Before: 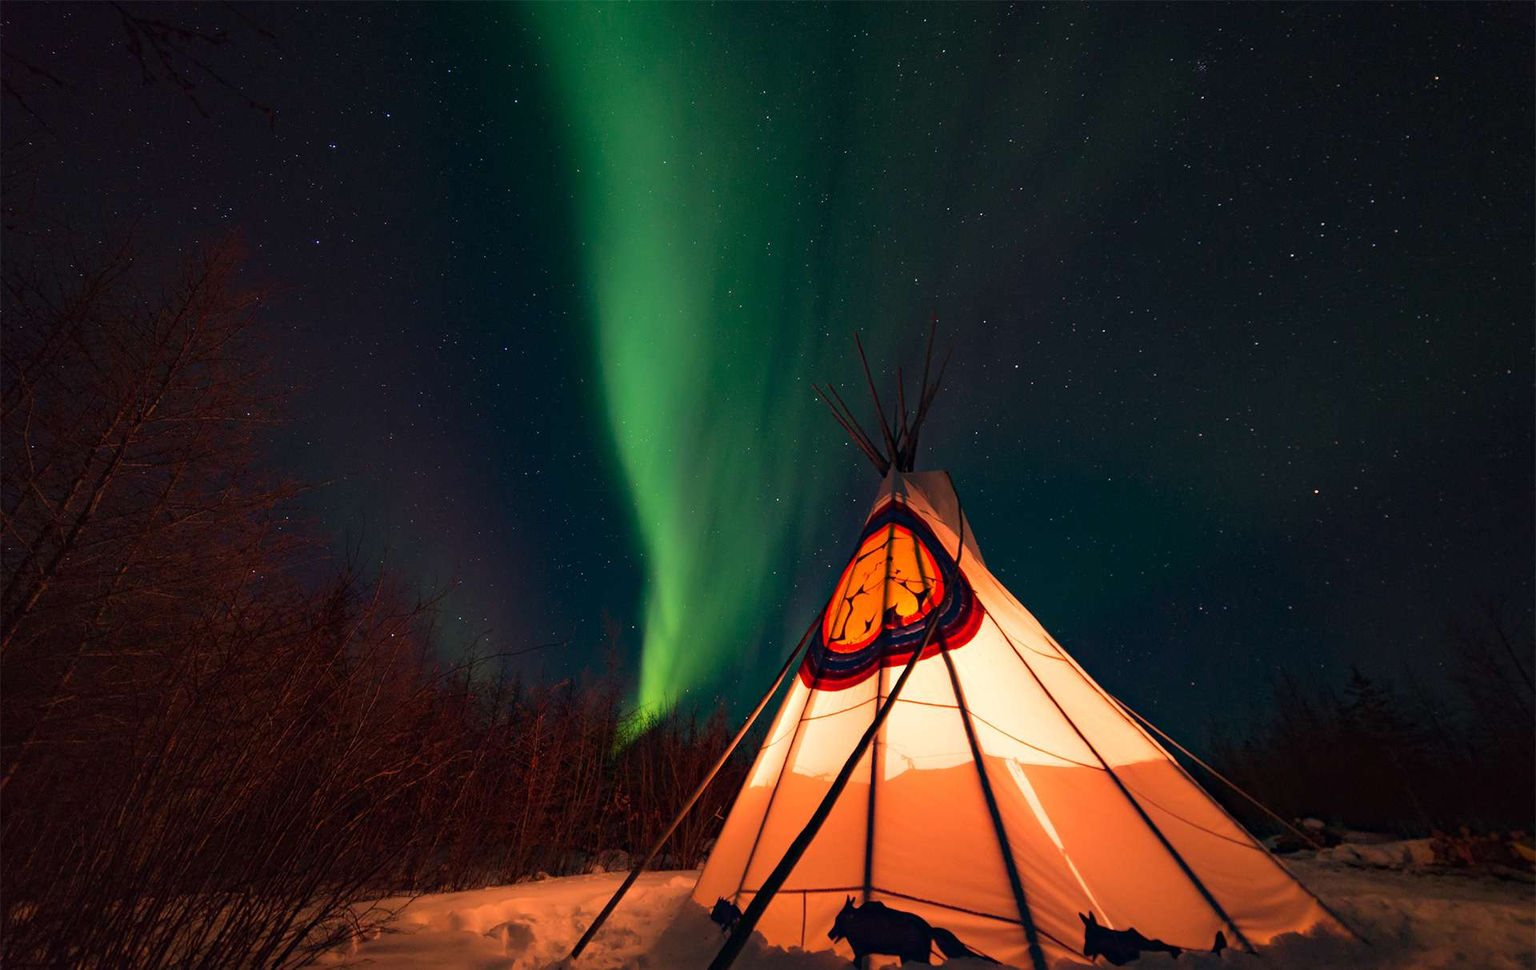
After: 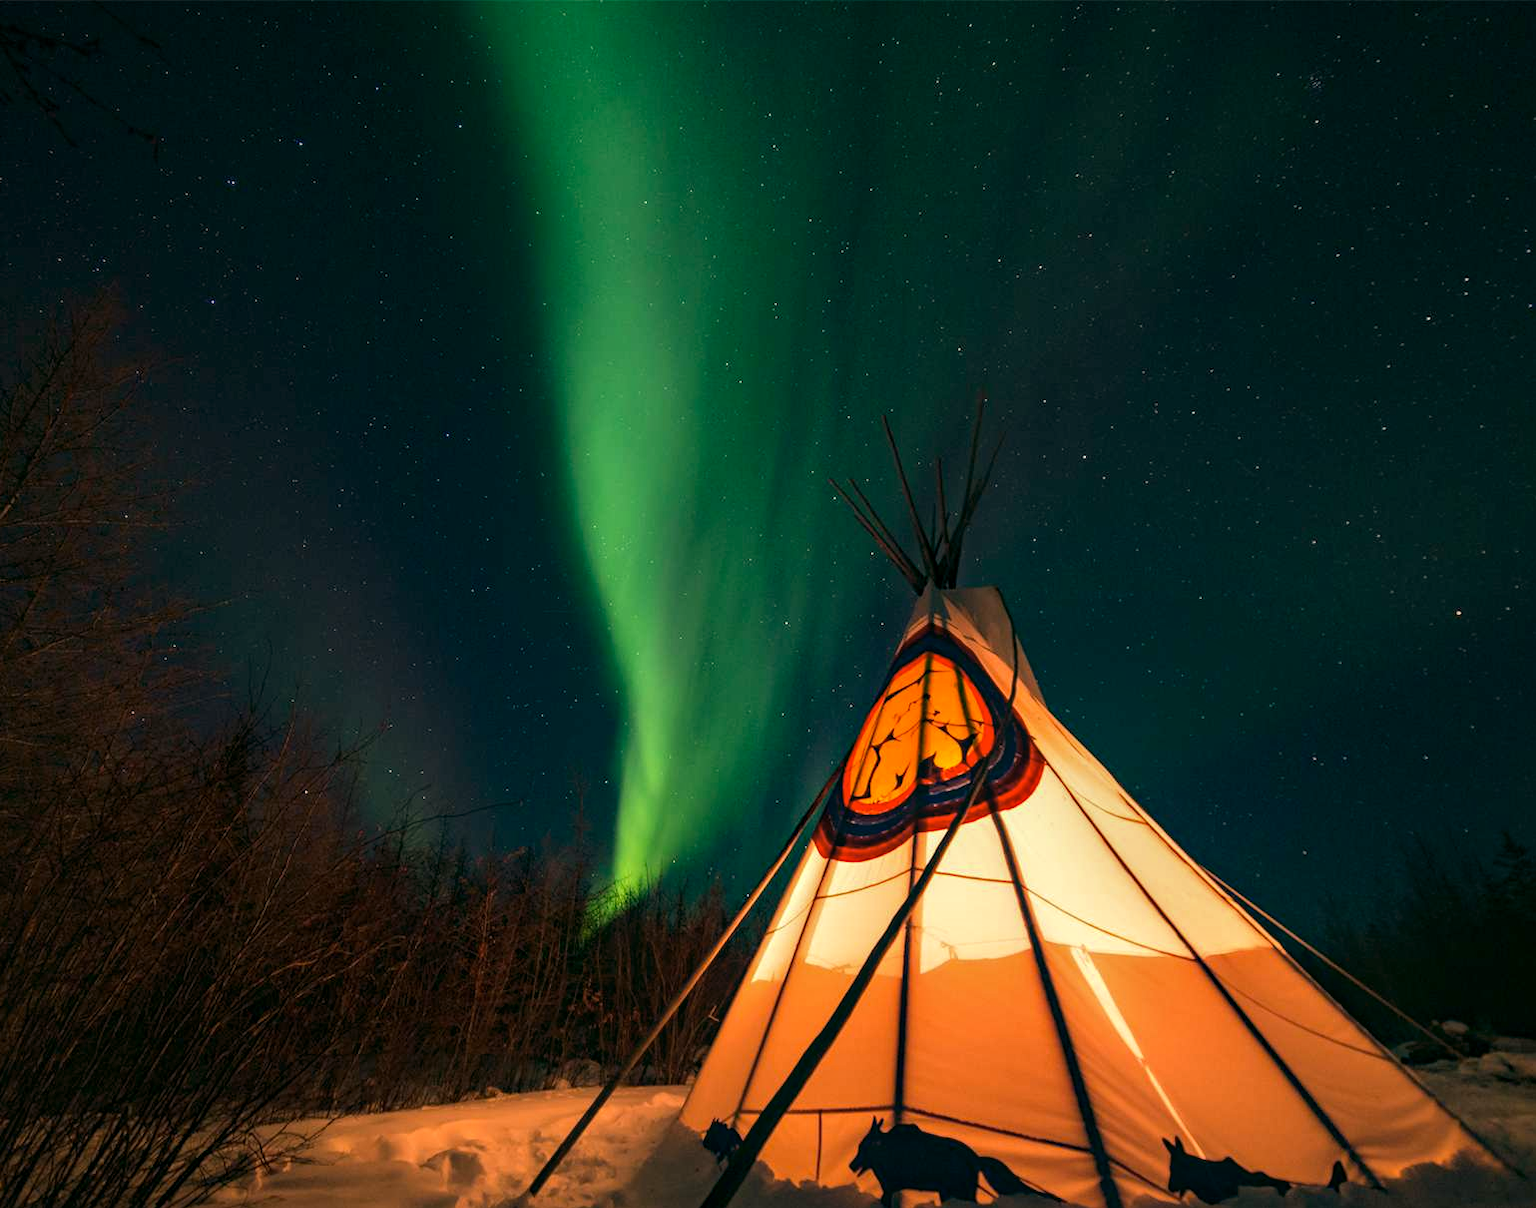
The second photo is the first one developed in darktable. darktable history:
local contrast: on, module defaults
crop and rotate: left 9.597%, right 10.195%
shadows and highlights: shadows -10, white point adjustment 1.5, highlights 10
color correction: highlights a* -0.482, highlights b* 9.48, shadows a* -9.48, shadows b* 0.803
